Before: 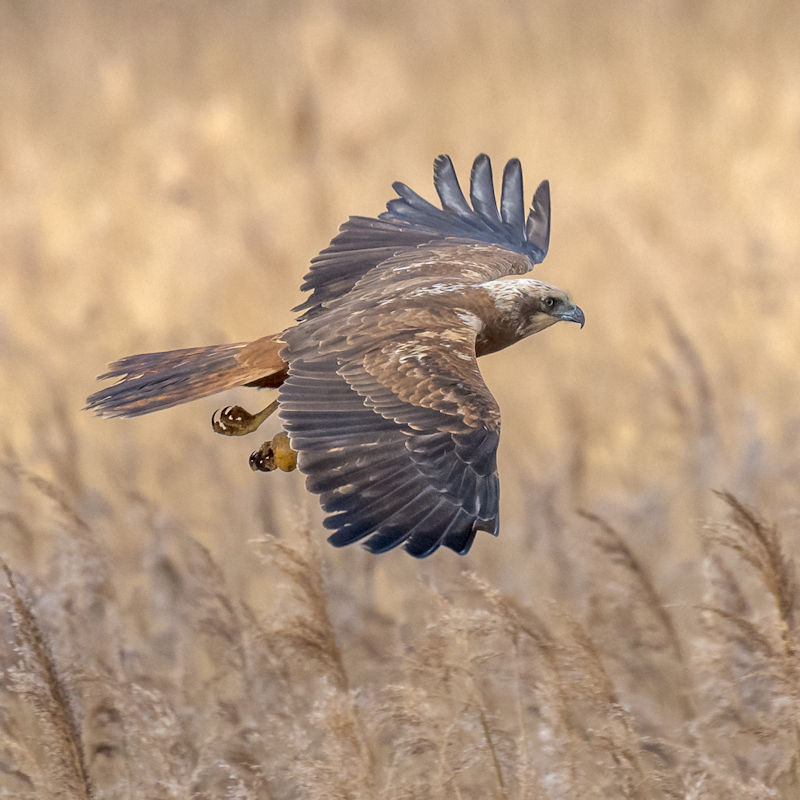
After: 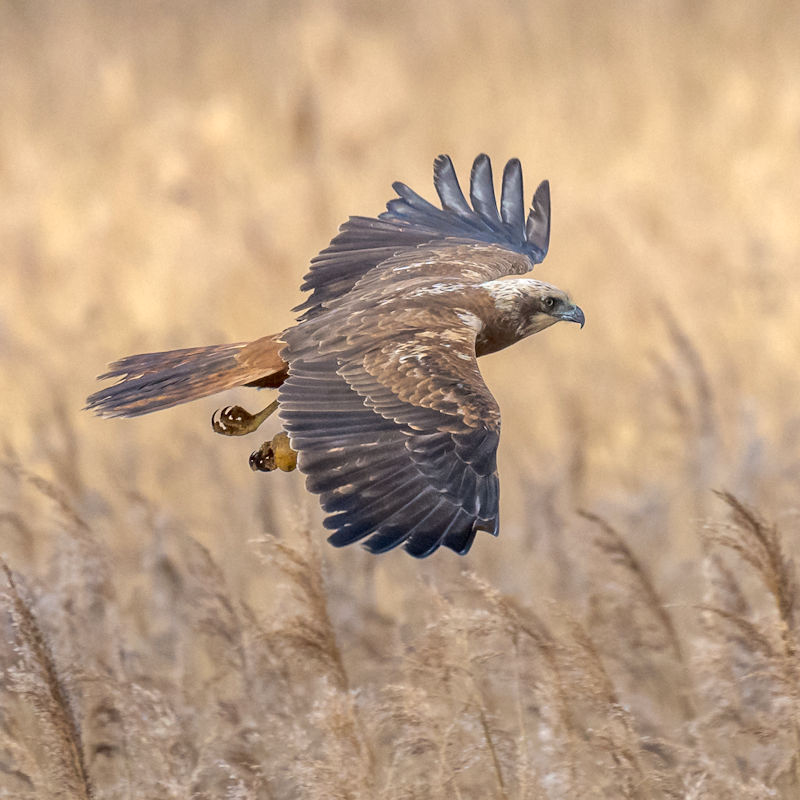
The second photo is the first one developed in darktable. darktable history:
exposure: black level correction -0.001, exposure 0.08 EV, compensate highlight preservation false
contrast brightness saturation: contrast 0.08, saturation 0.02
